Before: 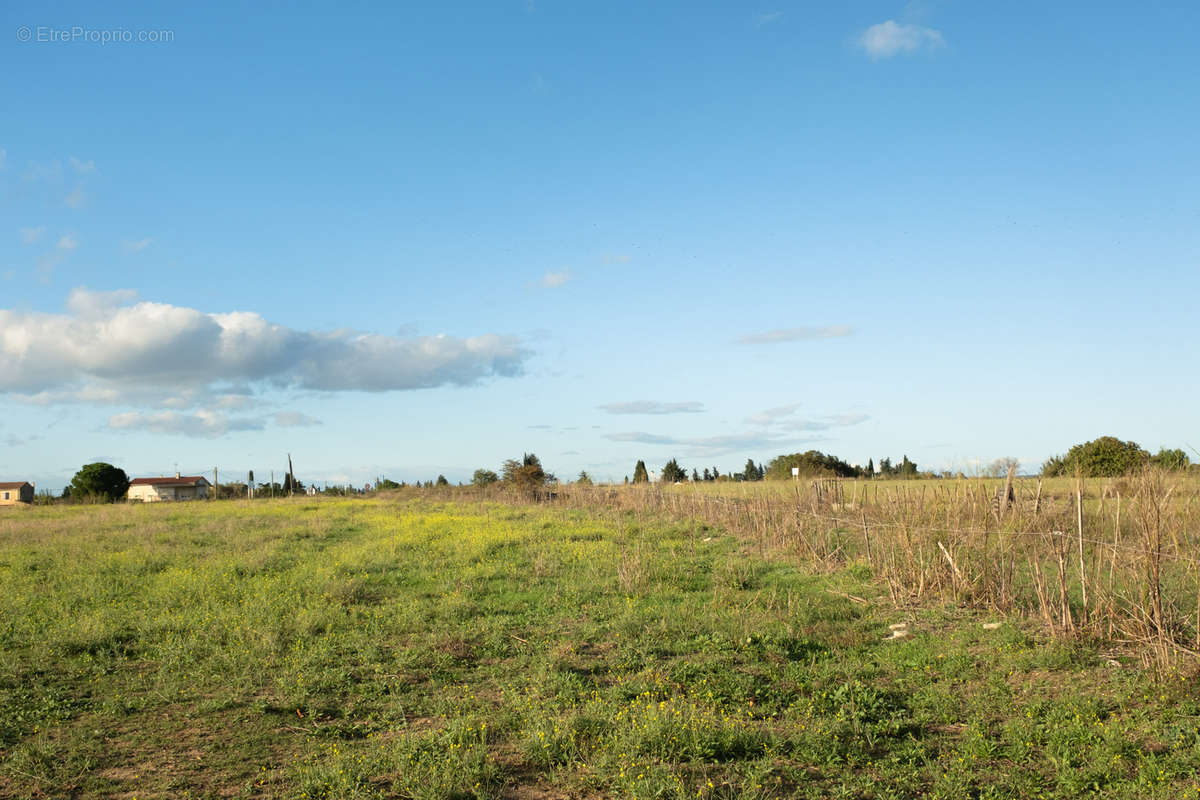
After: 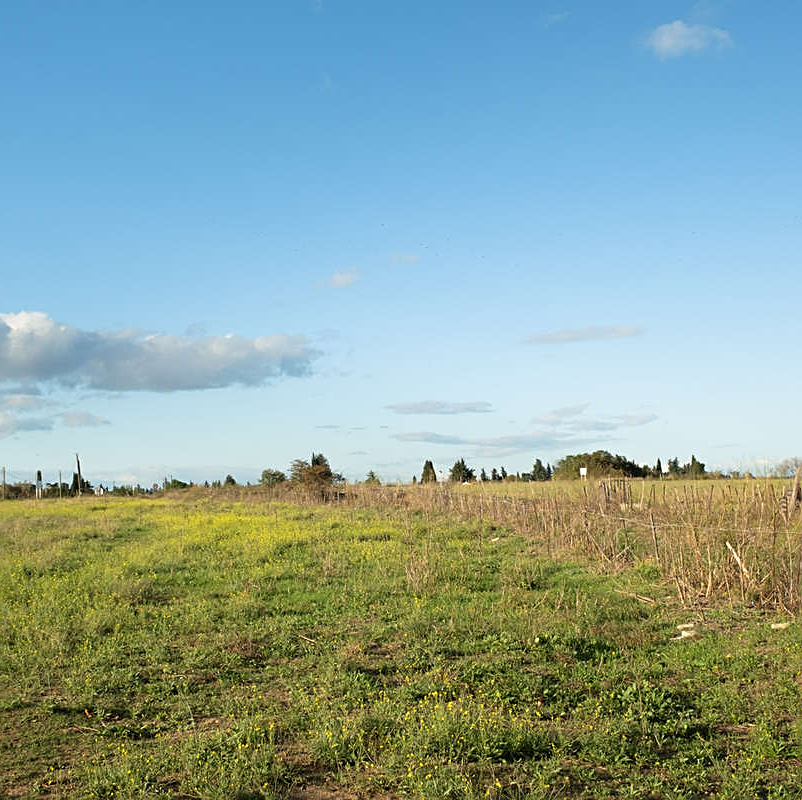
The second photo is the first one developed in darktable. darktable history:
crop and rotate: left 17.732%, right 15.423%
sharpen: on, module defaults
